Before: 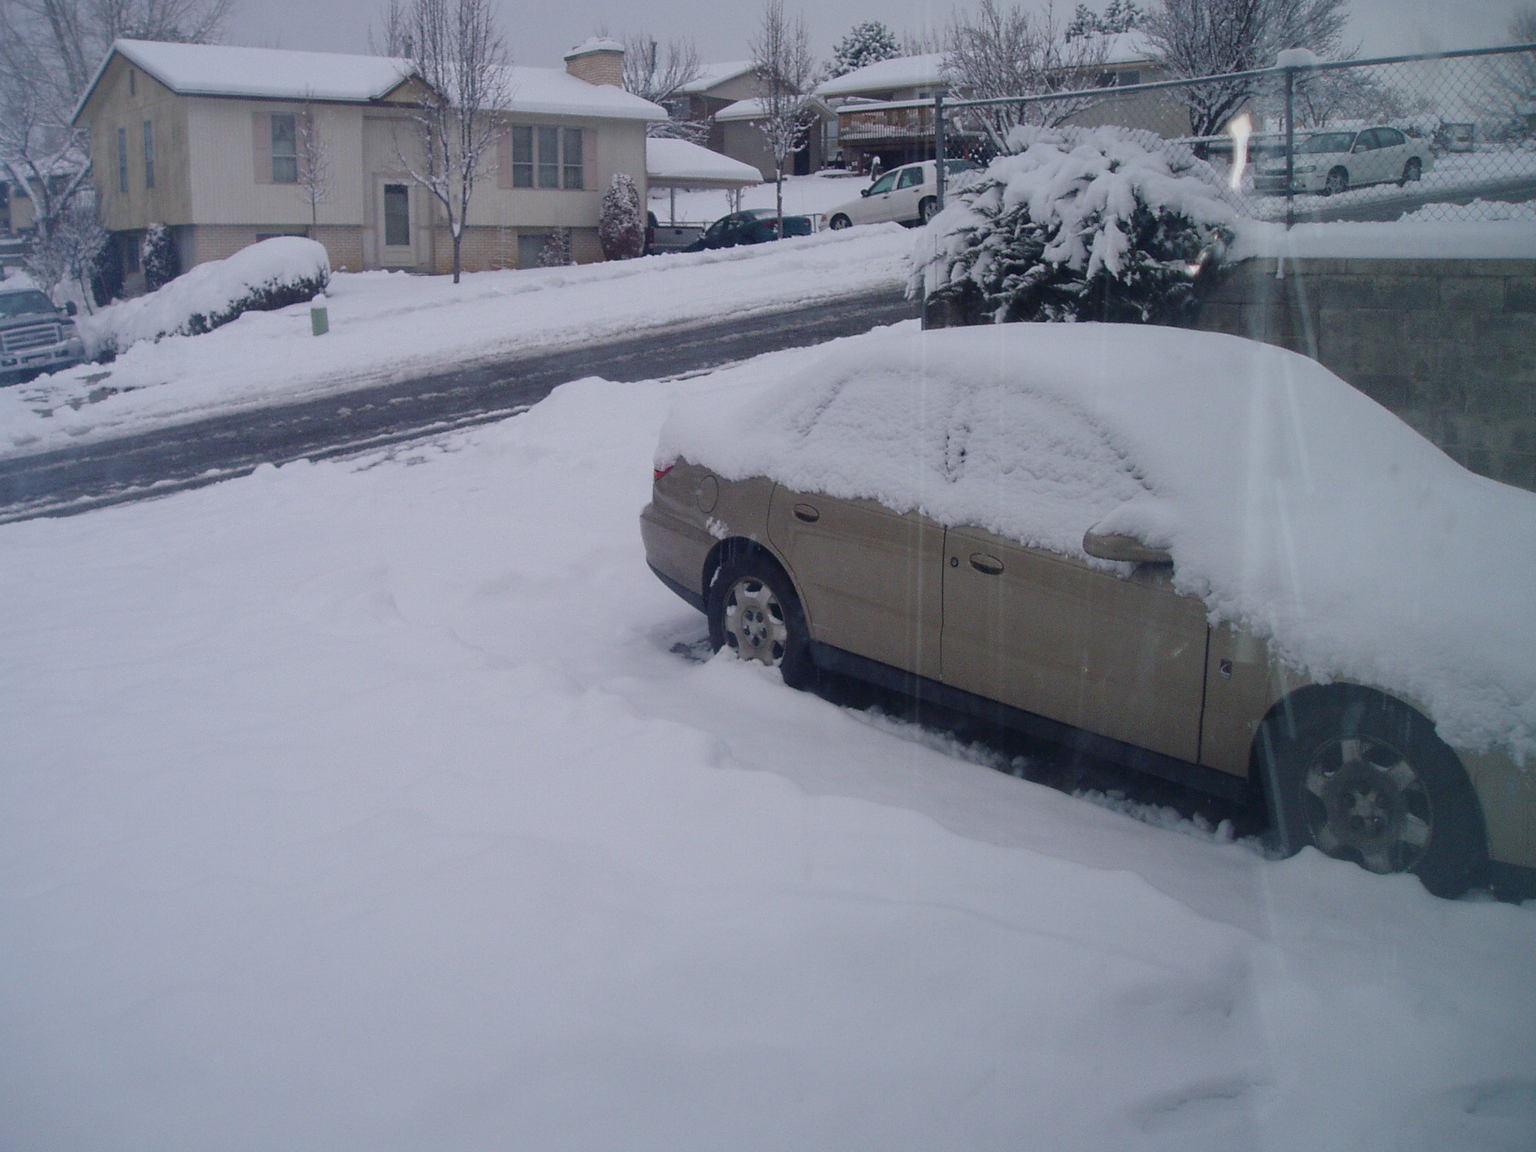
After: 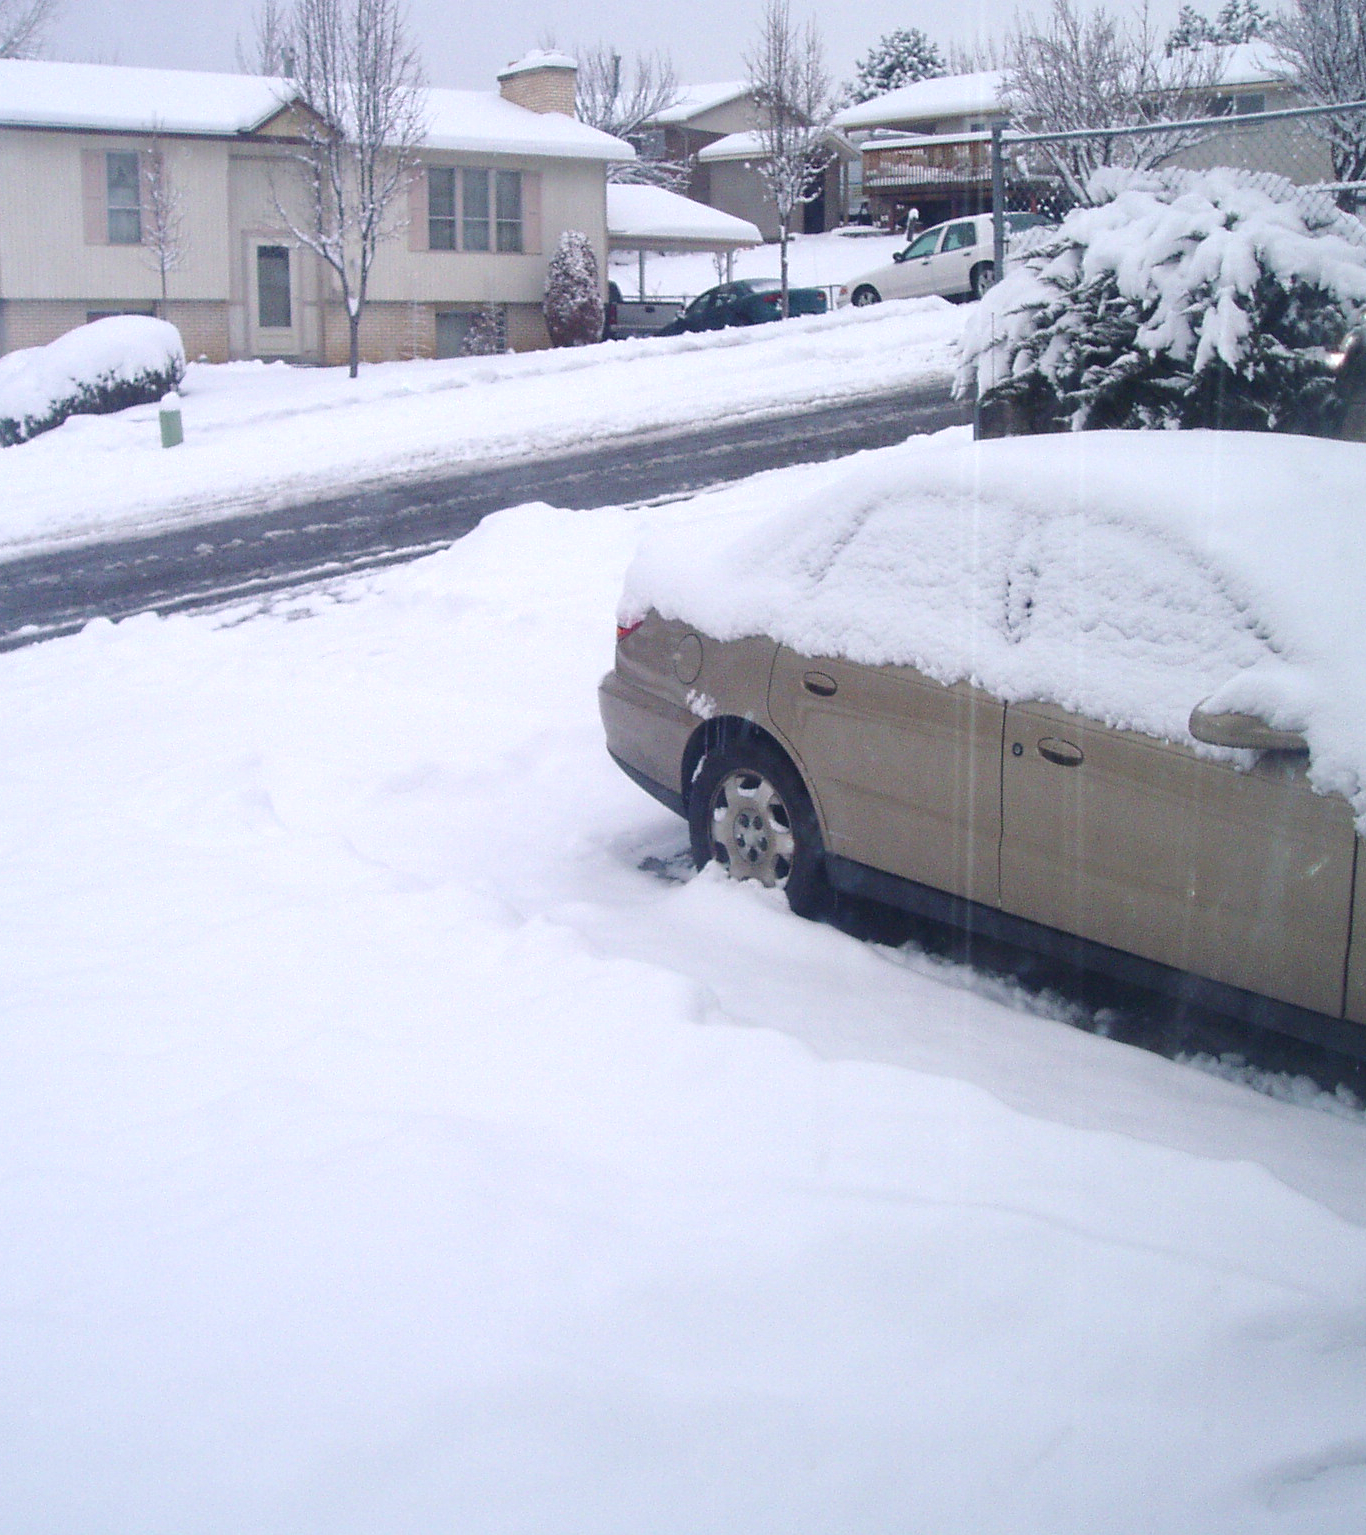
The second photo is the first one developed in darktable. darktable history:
crop and rotate: left 12.474%, right 20.826%
exposure: black level correction 0, exposure 1.001 EV, compensate highlight preservation false
